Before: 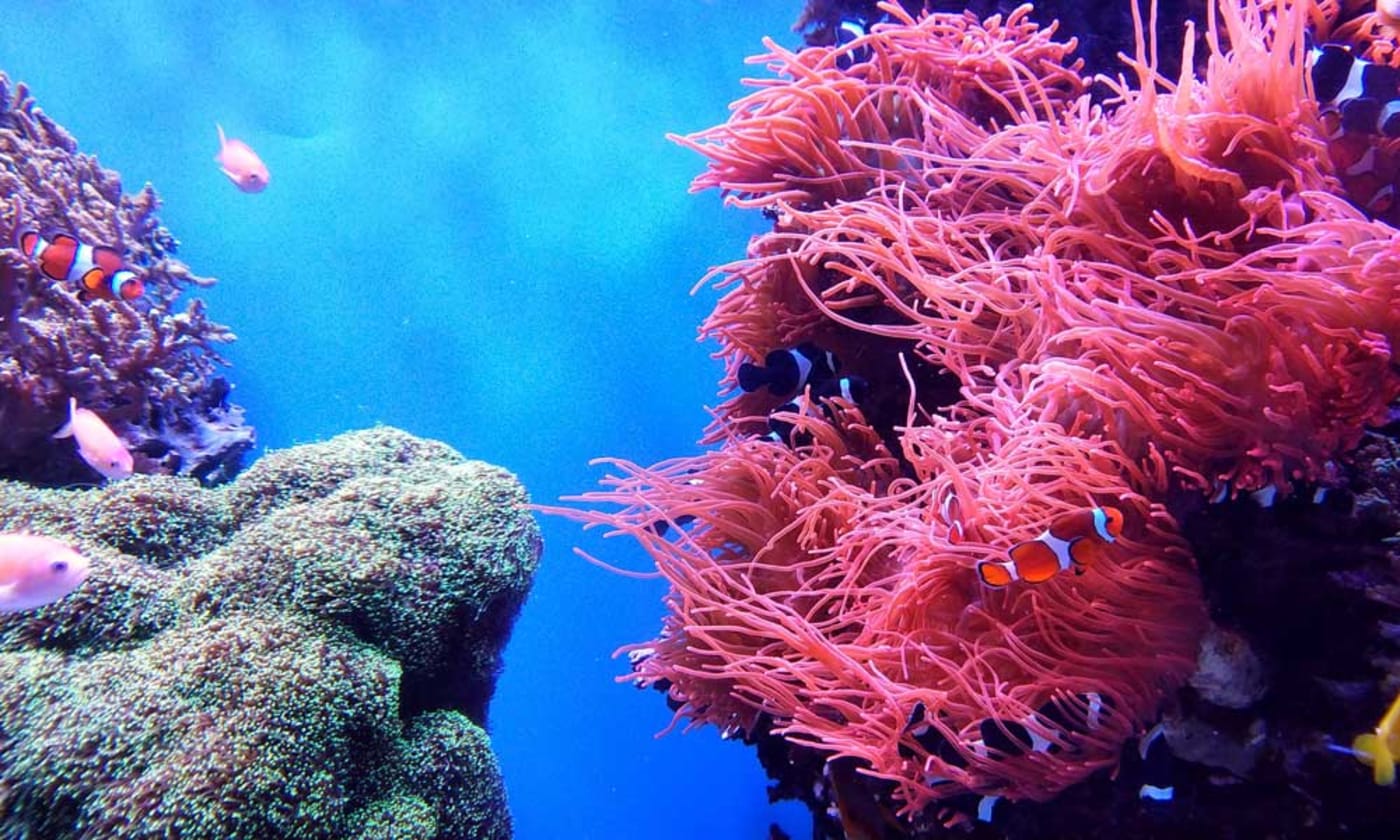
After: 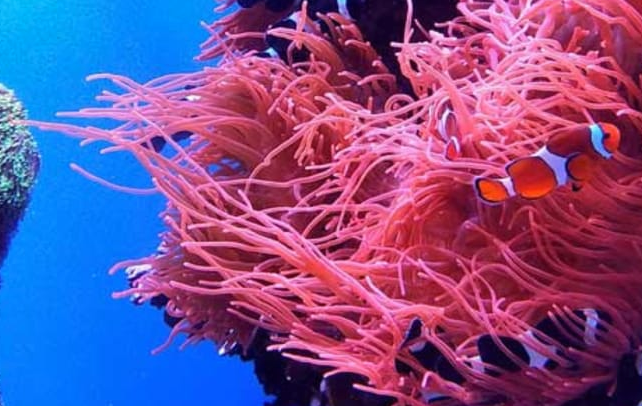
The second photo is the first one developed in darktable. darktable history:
crop: left 35.976%, top 45.819%, right 18.162%, bottom 5.807%
shadows and highlights: shadows 25, highlights -25
